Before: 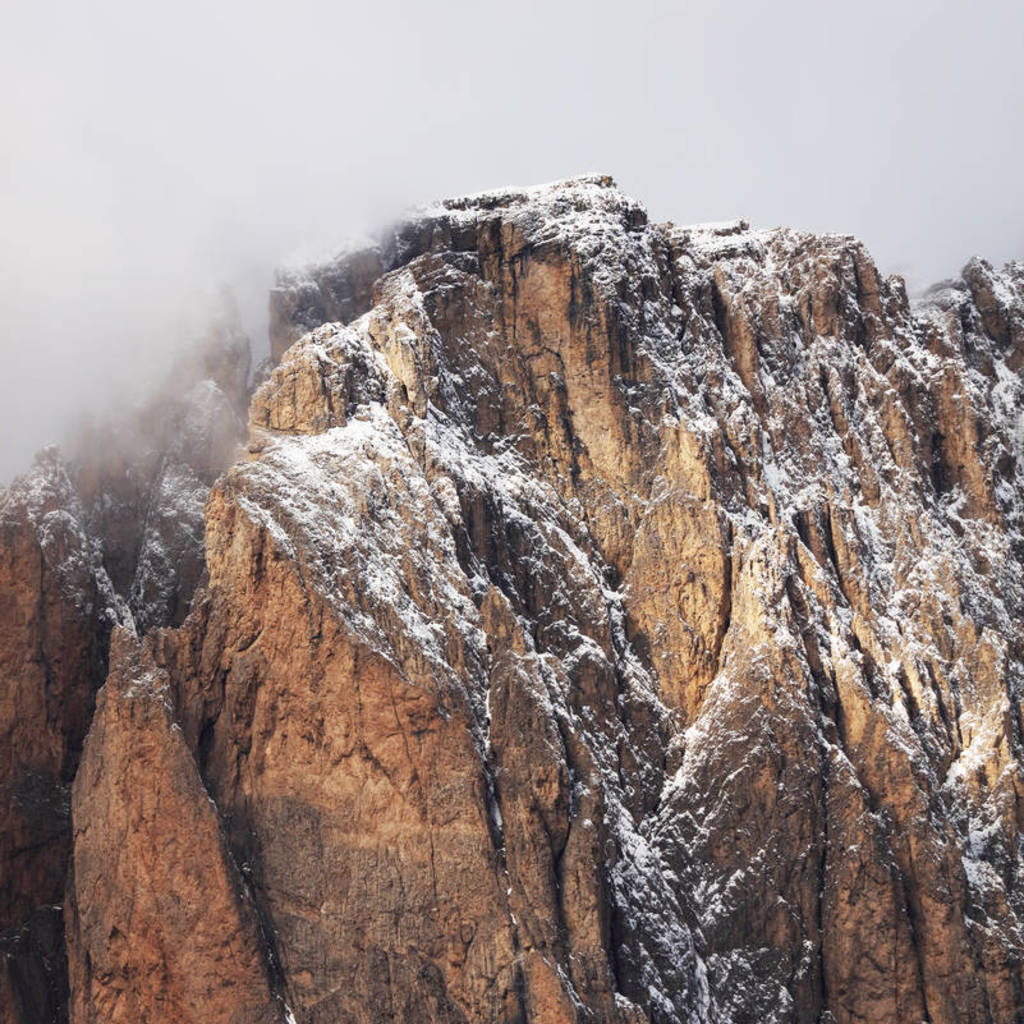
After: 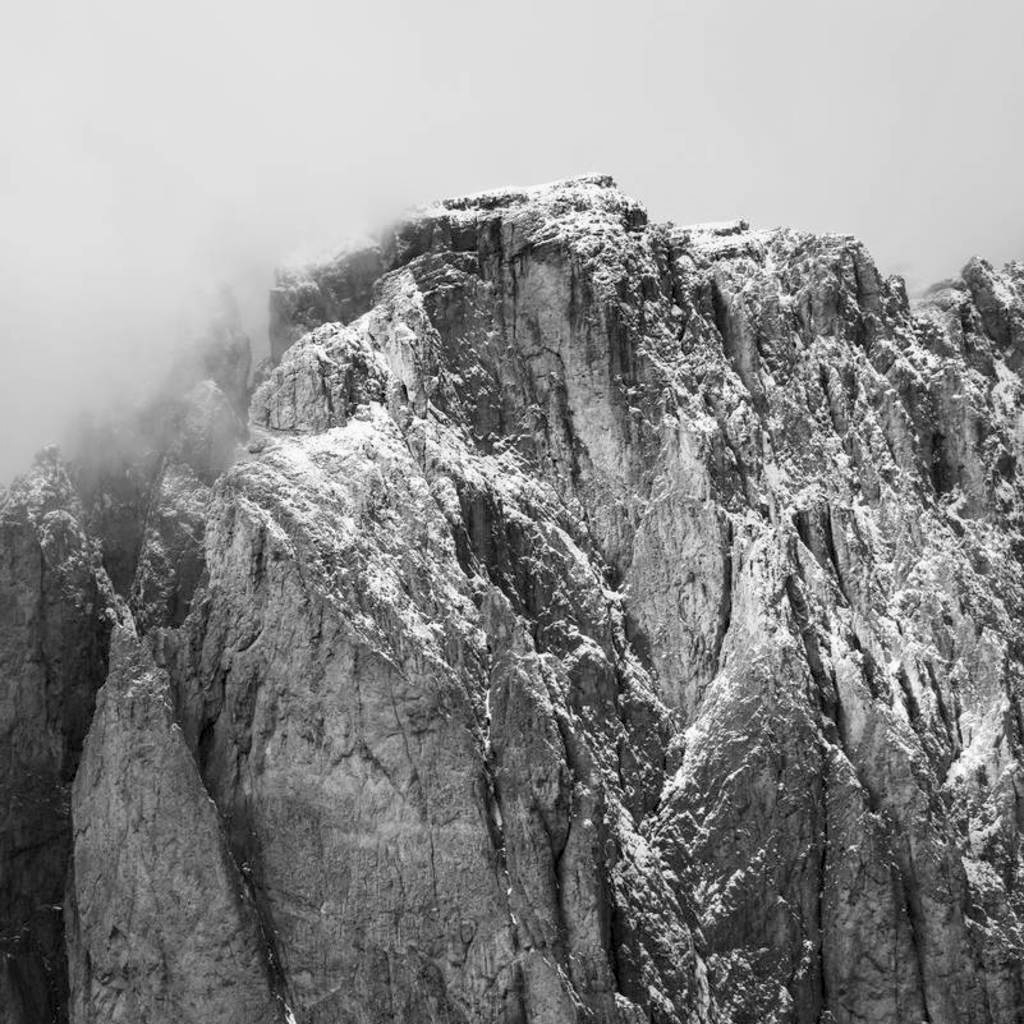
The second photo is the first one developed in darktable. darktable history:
monochrome: on, module defaults
color balance rgb: shadows lift › chroma 2%, shadows lift › hue 217.2°, power › hue 60°, highlights gain › chroma 1%, highlights gain › hue 69.6°, global offset › luminance -0.5%, perceptual saturation grading › global saturation 15%, global vibrance 15%
